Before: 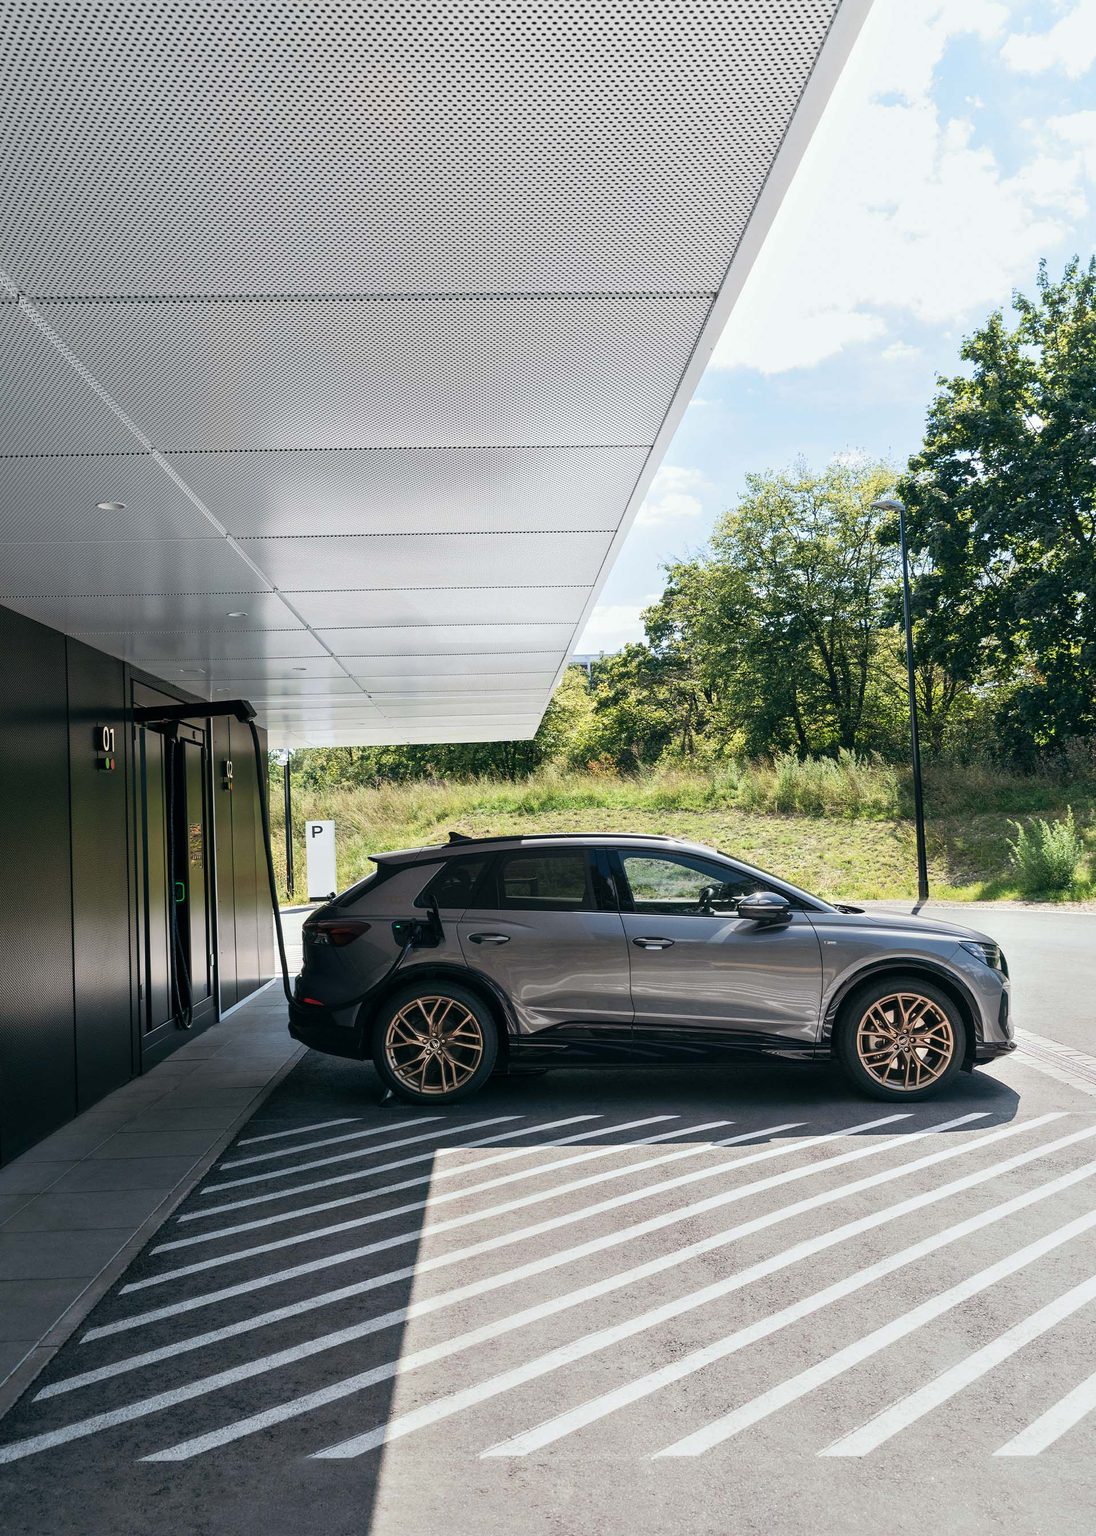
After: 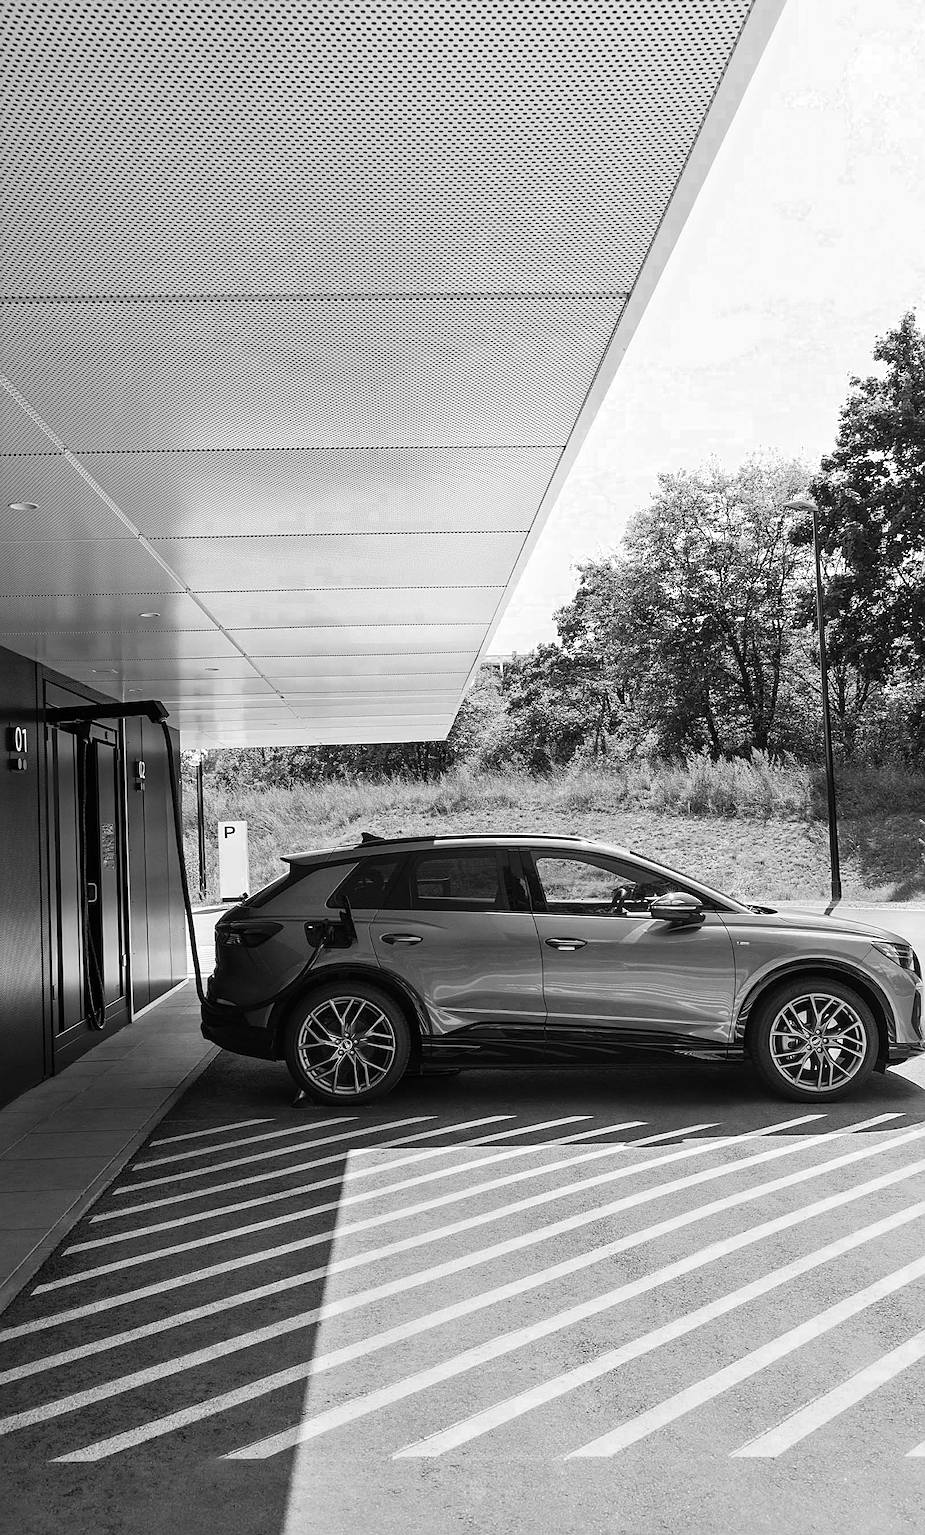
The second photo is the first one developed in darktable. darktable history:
sharpen: on, module defaults
color zones: curves: ch0 [(0, 0.613) (0.01, 0.613) (0.245, 0.448) (0.498, 0.529) (0.642, 0.665) (0.879, 0.777) (0.99, 0.613)]; ch1 [(0, 0) (0.143, 0) (0.286, 0) (0.429, 0) (0.571, 0) (0.714, 0) (0.857, 0)]
crop: left 8.04%, right 7.505%
